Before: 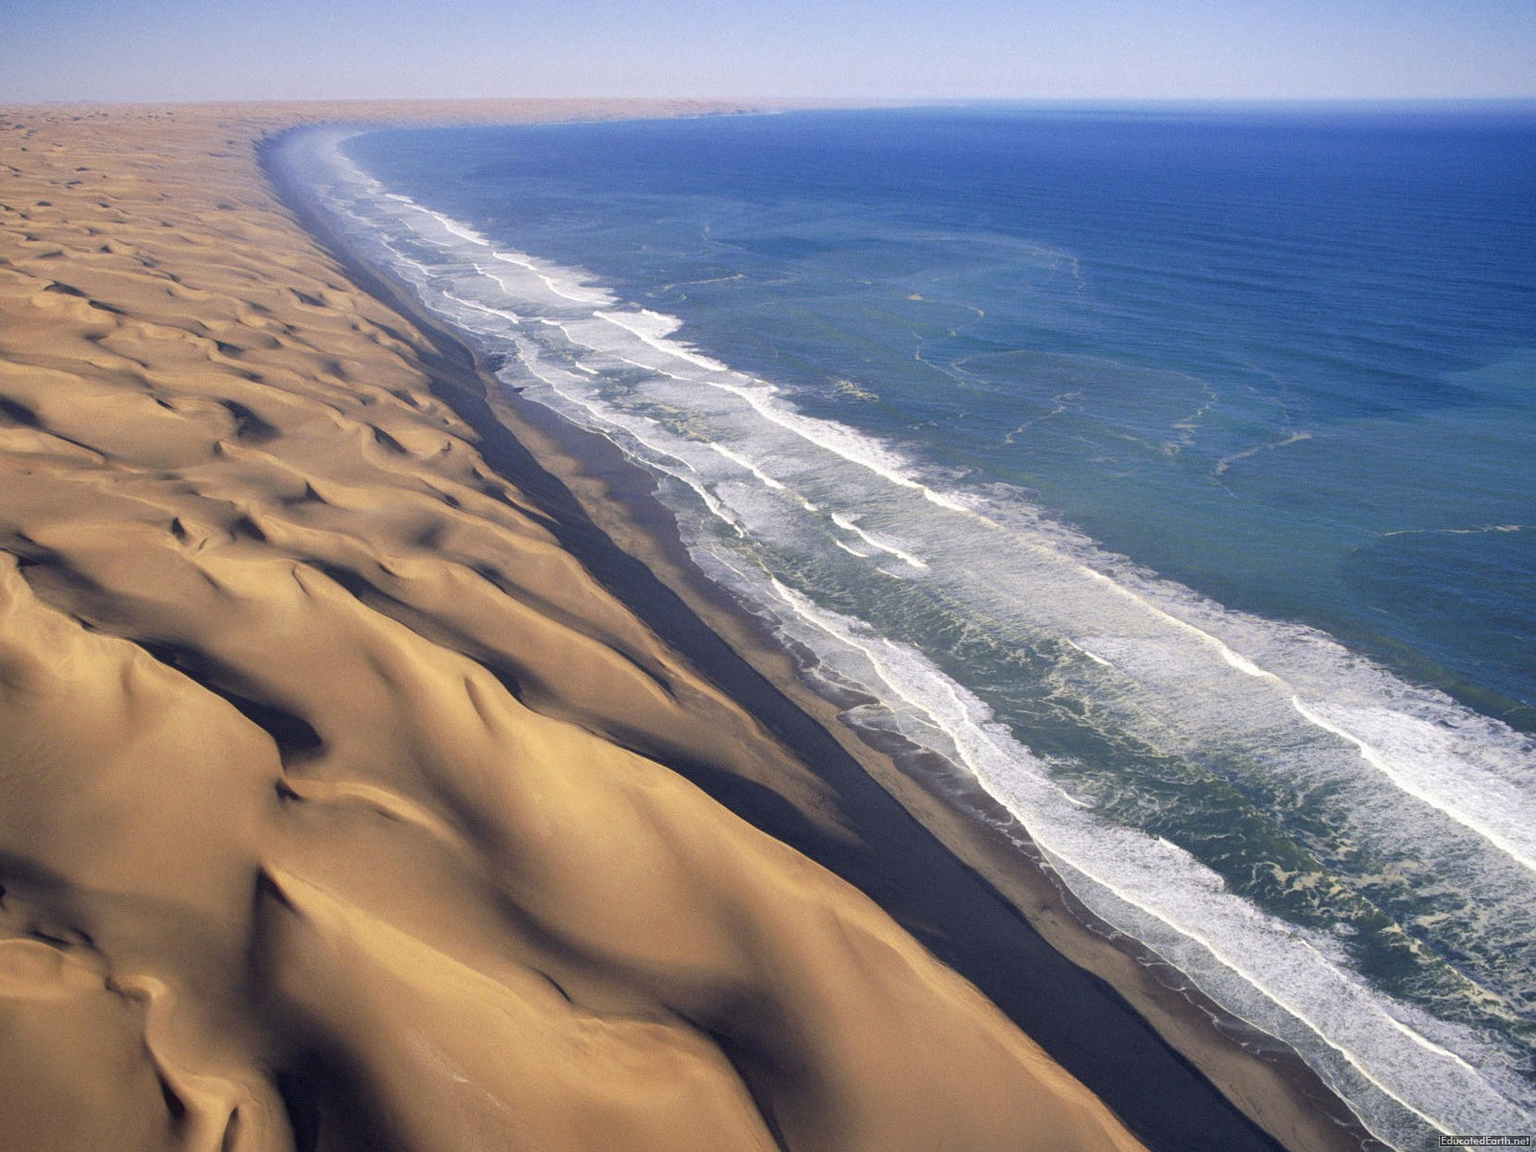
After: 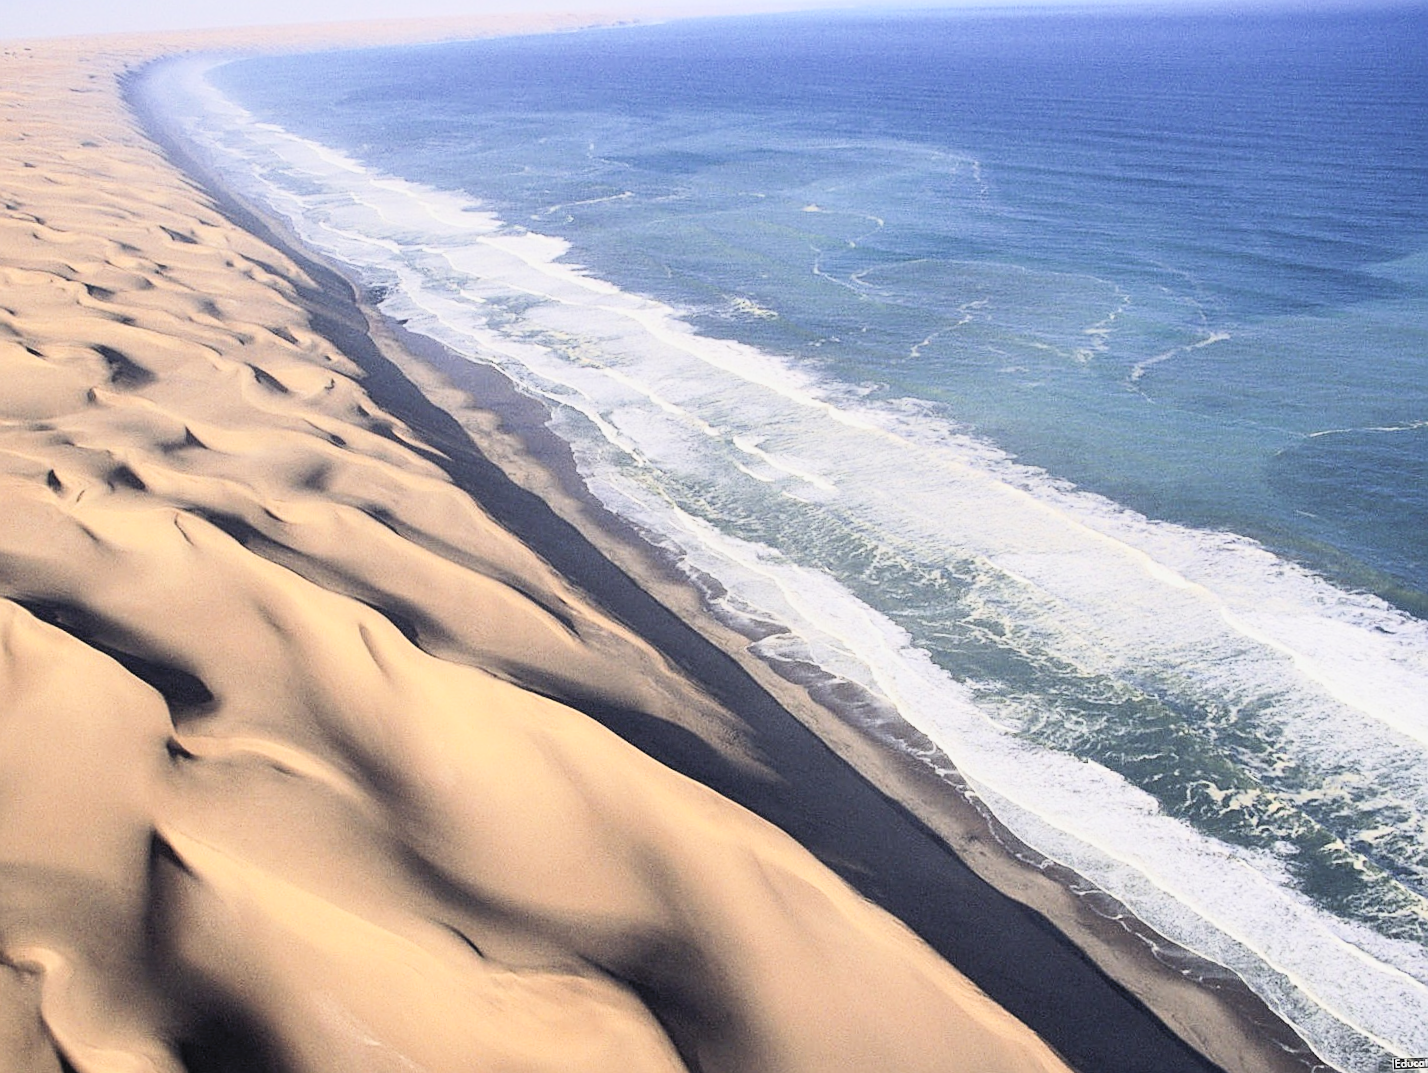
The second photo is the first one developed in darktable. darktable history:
crop and rotate: angle 2.36°, left 5.903%, top 5.674%
sharpen: on, module defaults
contrast brightness saturation: contrast 0.391, brightness 0.52
filmic rgb: black relative exposure -7.37 EV, white relative exposure 5.07 EV, hardness 3.2
